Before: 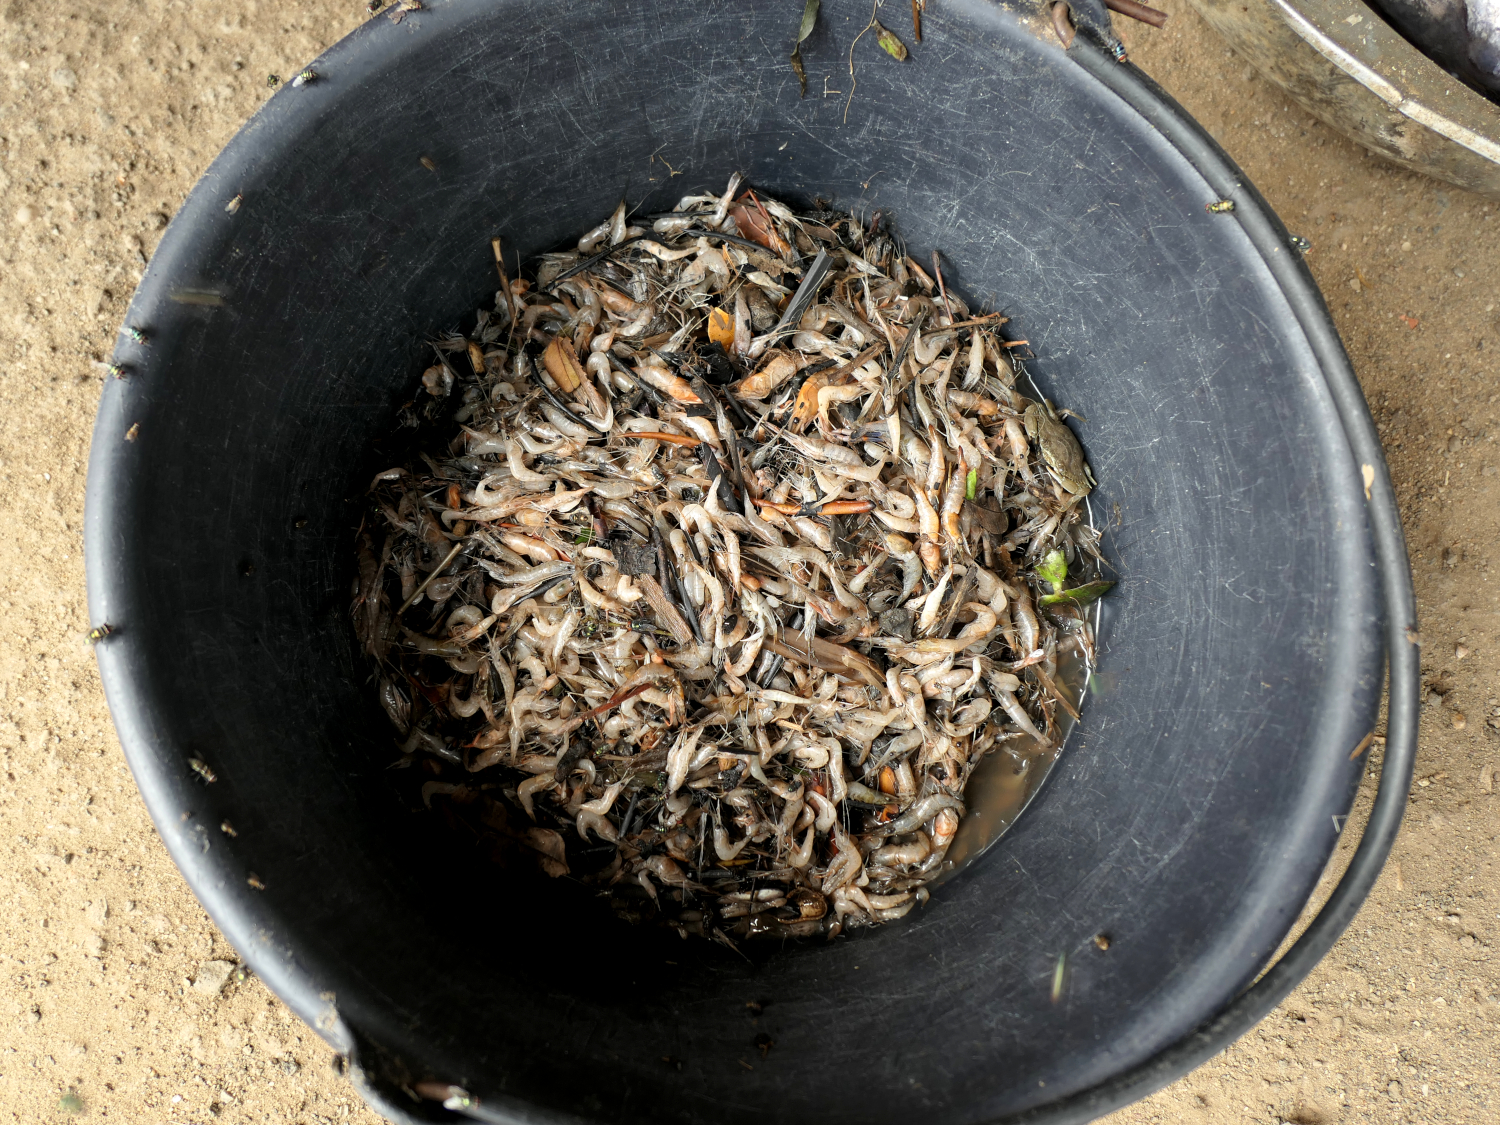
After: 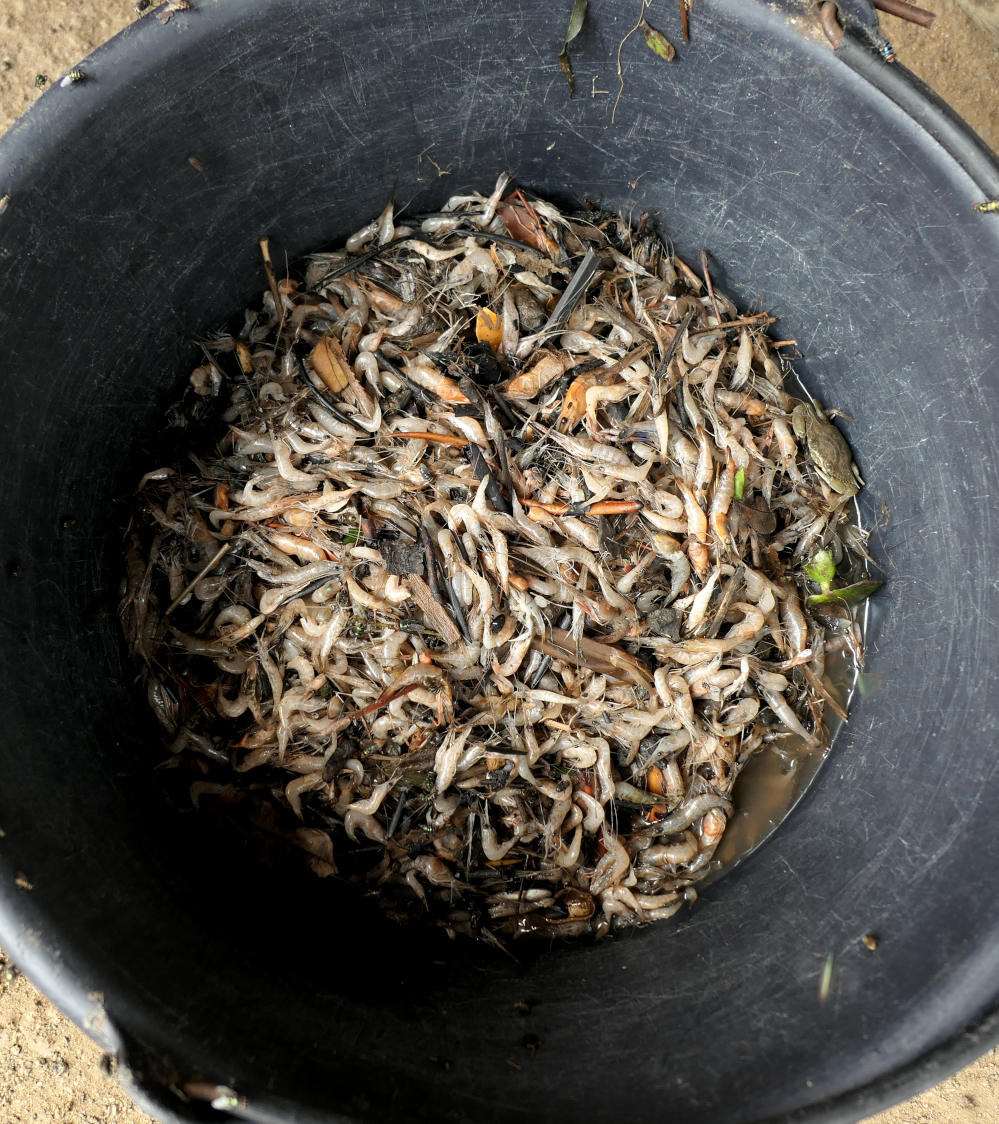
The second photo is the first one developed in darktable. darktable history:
crop and rotate: left 15.586%, right 17.776%
